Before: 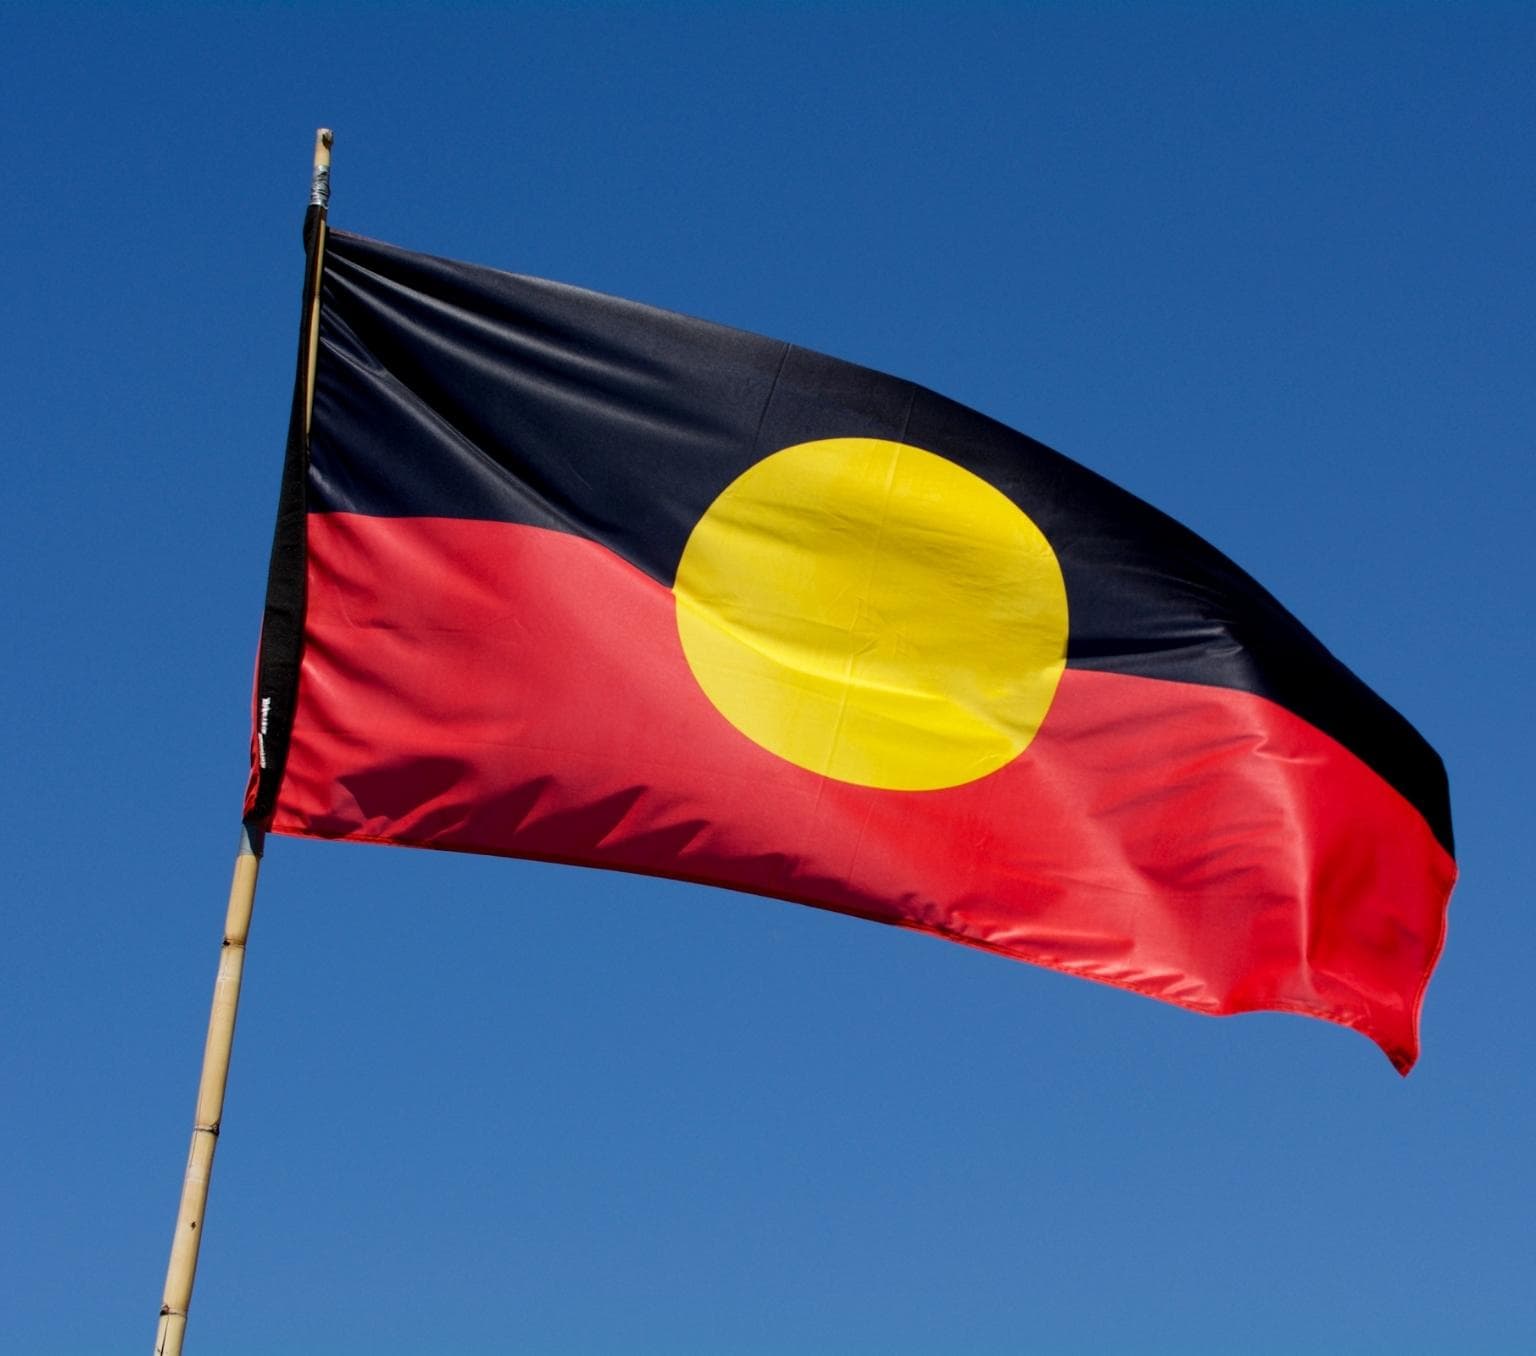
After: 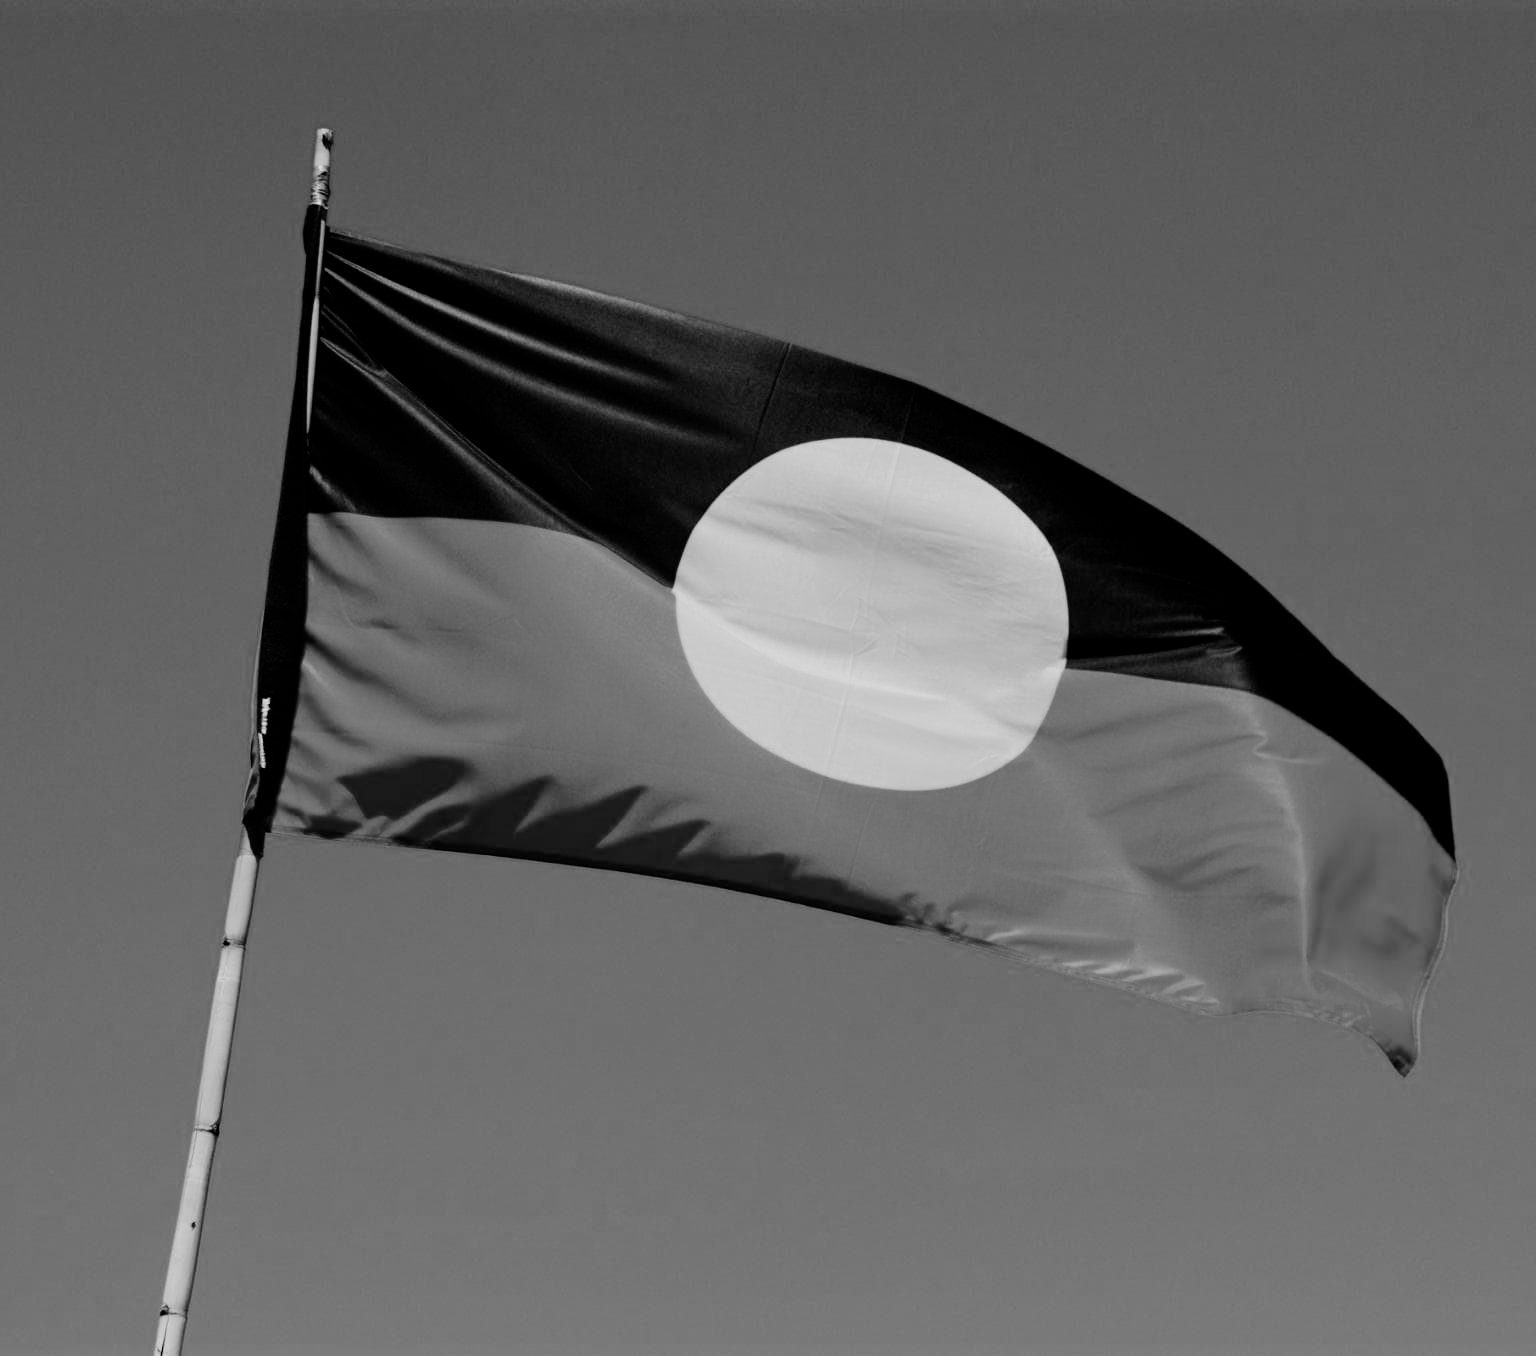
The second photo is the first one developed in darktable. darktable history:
tone equalizer: -8 EV -0.417 EV, -7 EV -0.389 EV, -6 EV -0.333 EV, -5 EV -0.222 EV, -3 EV 0.222 EV, -2 EV 0.333 EV, -1 EV 0.389 EV, +0 EV 0.417 EV, edges refinement/feathering 500, mask exposure compensation -1.25 EV, preserve details no
monochrome: on, module defaults
filmic rgb: black relative exposure -7.65 EV, white relative exposure 4.56 EV, hardness 3.61, contrast 1.106
color balance rgb: linear chroma grading › global chroma 15%, perceptual saturation grading › global saturation 30%
